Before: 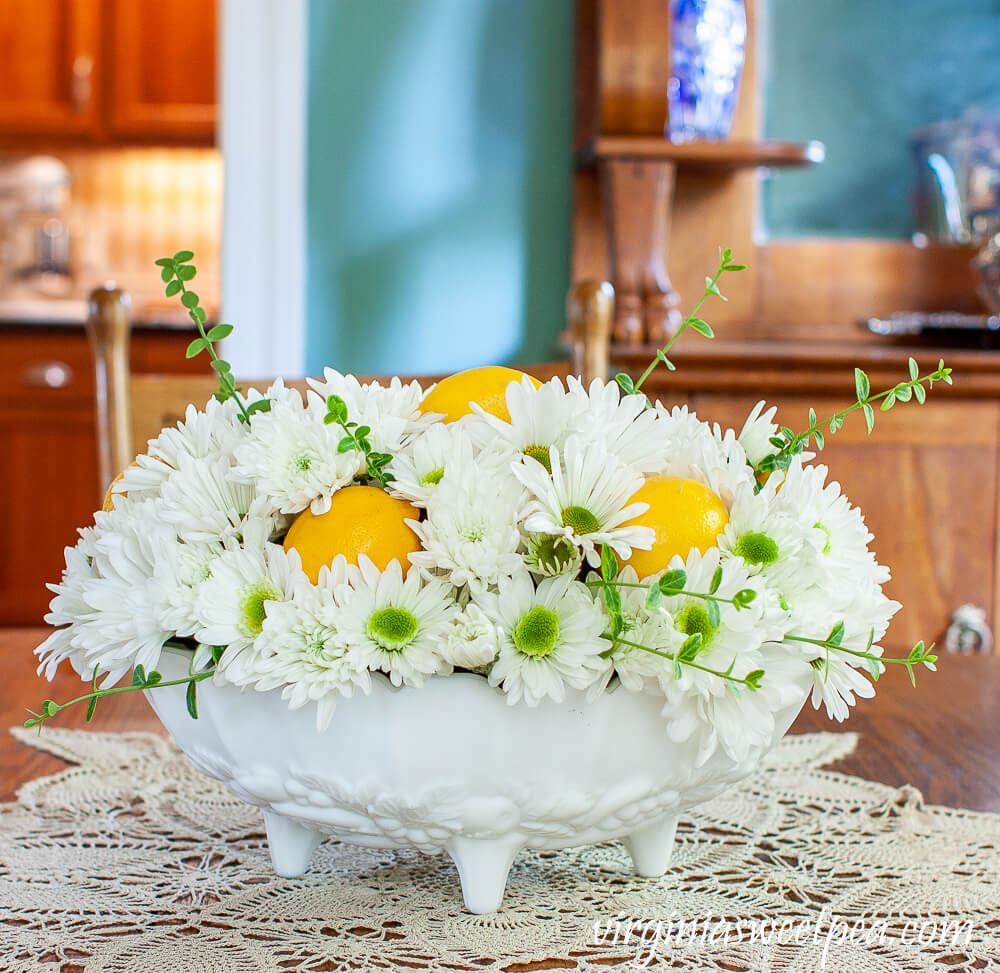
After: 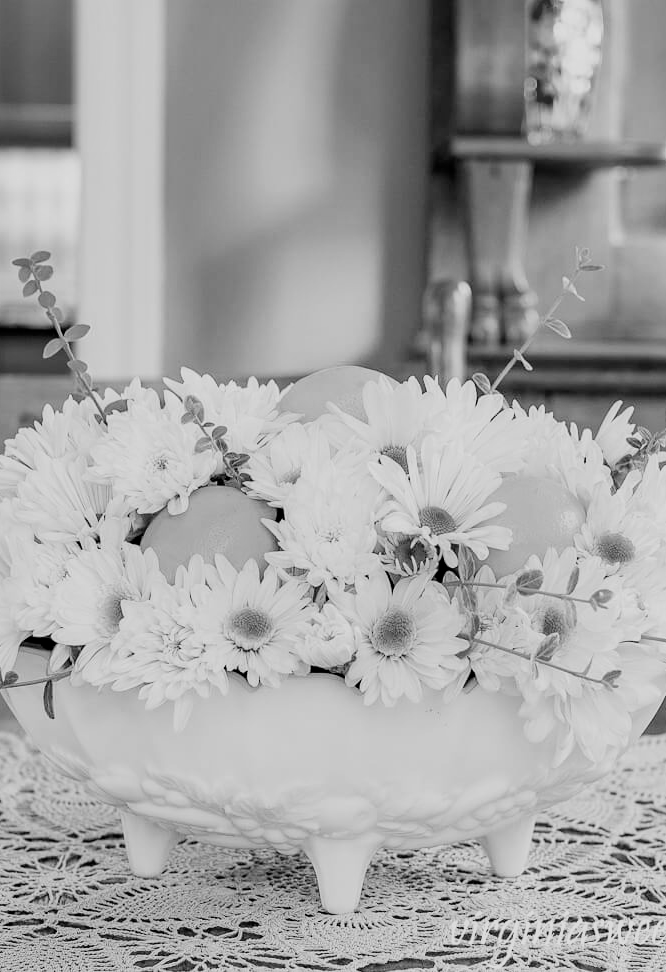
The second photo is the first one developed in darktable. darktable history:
monochrome: on, module defaults
crop and rotate: left 14.385%, right 18.948%
filmic rgb: black relative exposure -7.6 EV, white relative exposure 4.64 EV, threshold 3 EV, target black luminance 0%, hardness 3.55, latitude 50.51%, contrast 1.033, highlights saturation mix 10%, shadows ↔ highlights balance -0.198%, color science v4 (2020), enable highlight reconstruction true
